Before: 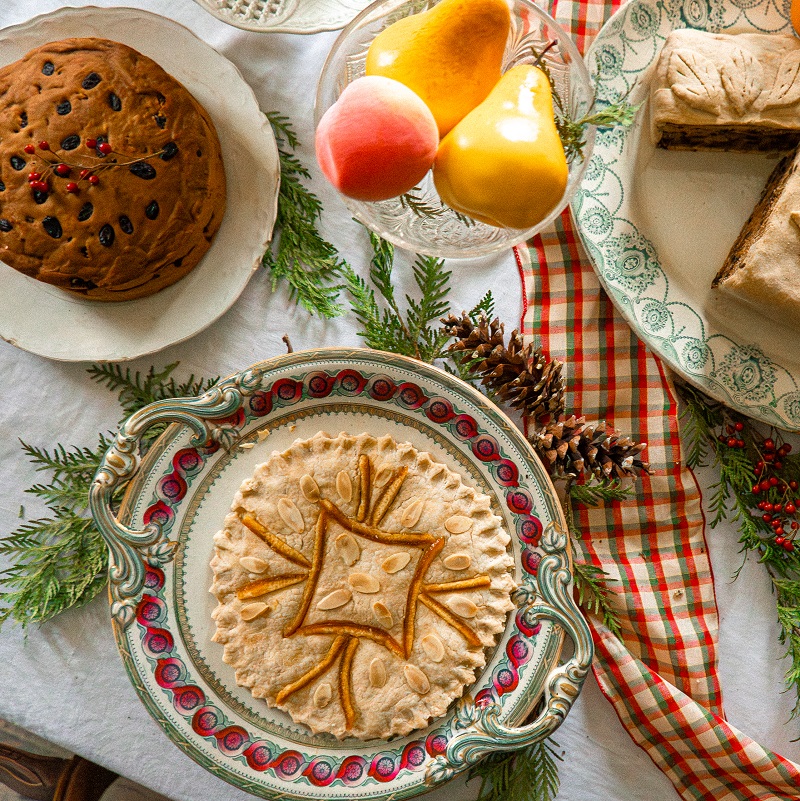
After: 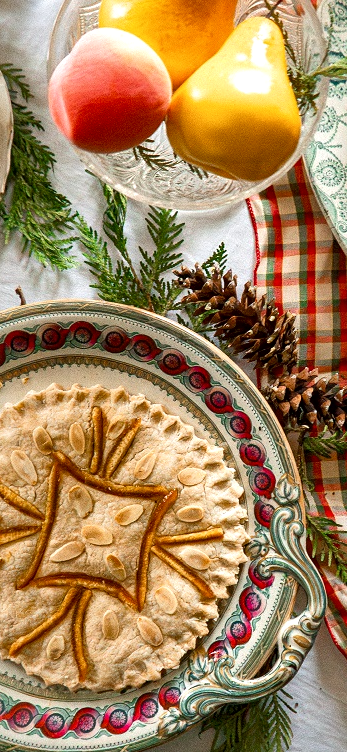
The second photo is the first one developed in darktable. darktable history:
local contrast: mode bilateral grid, contrast 25, coarseness 60, detail 151%, midtone range 0.2
crop: left 33.452%, top 6.025%, right 23.155%
tone equalizer: on, module defaults
